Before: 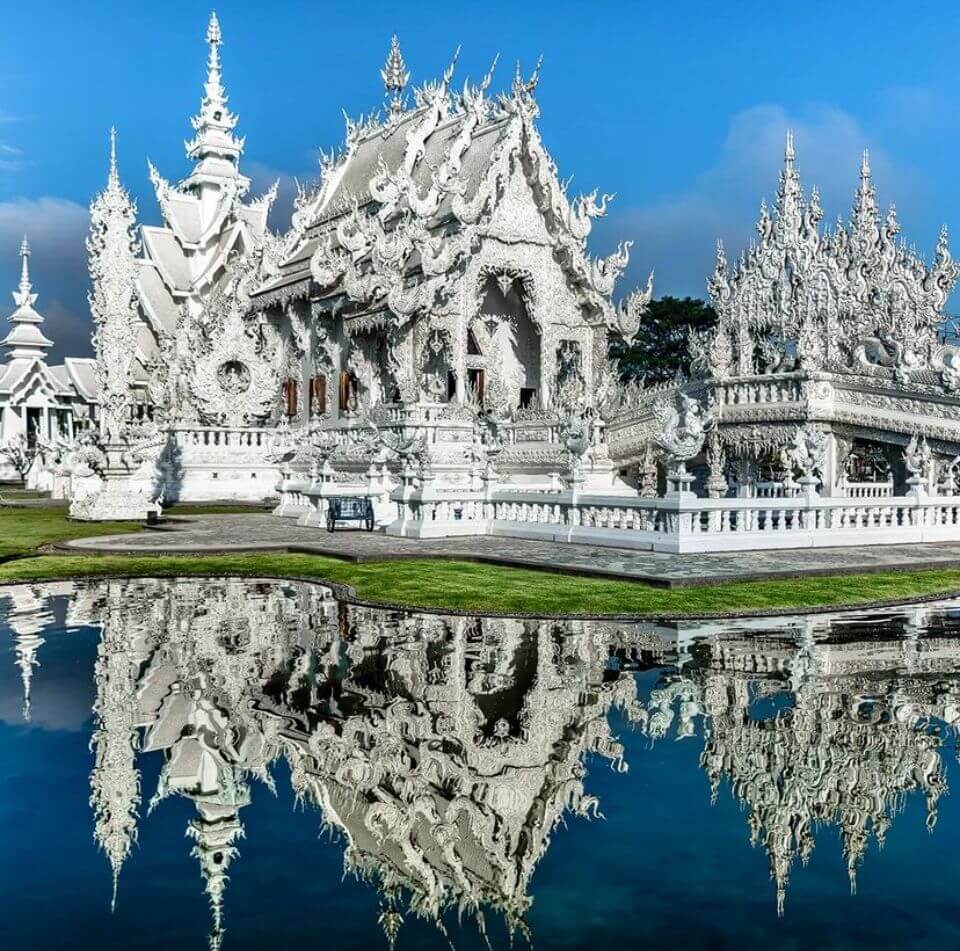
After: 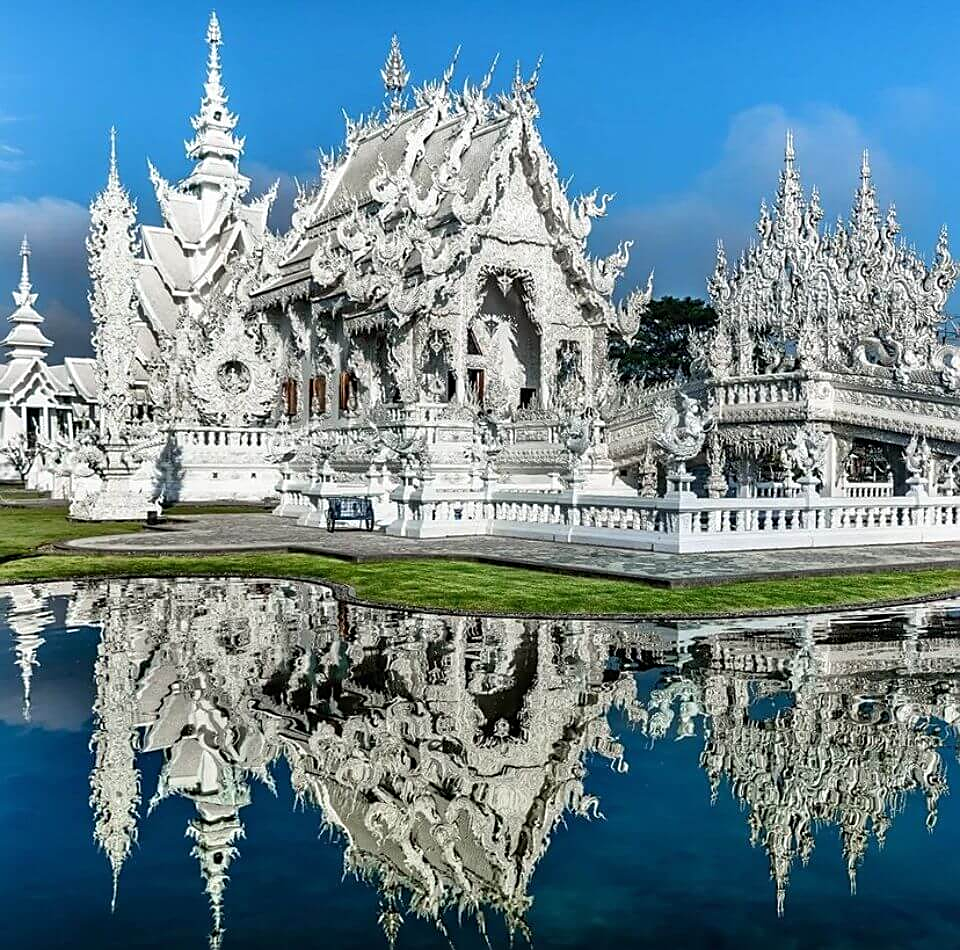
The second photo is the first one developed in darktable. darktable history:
crop: bottom 0.055%
sharpen: on, module defaults
